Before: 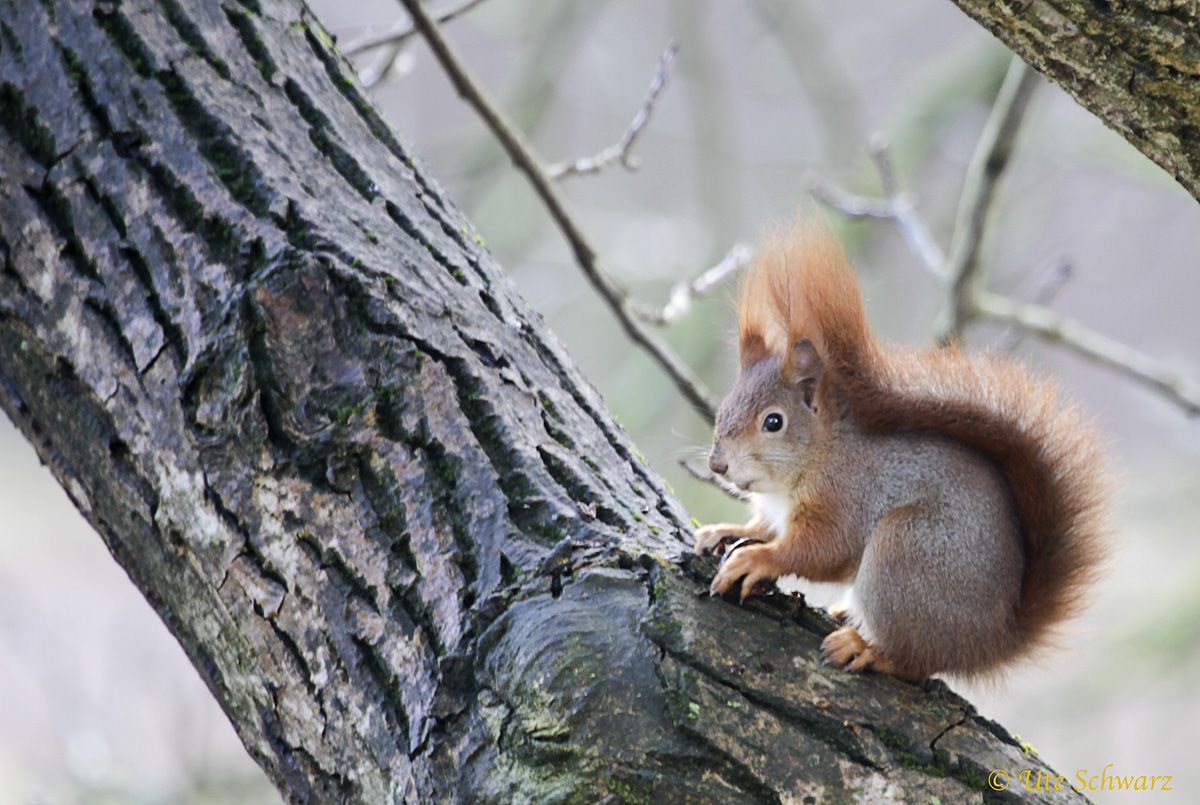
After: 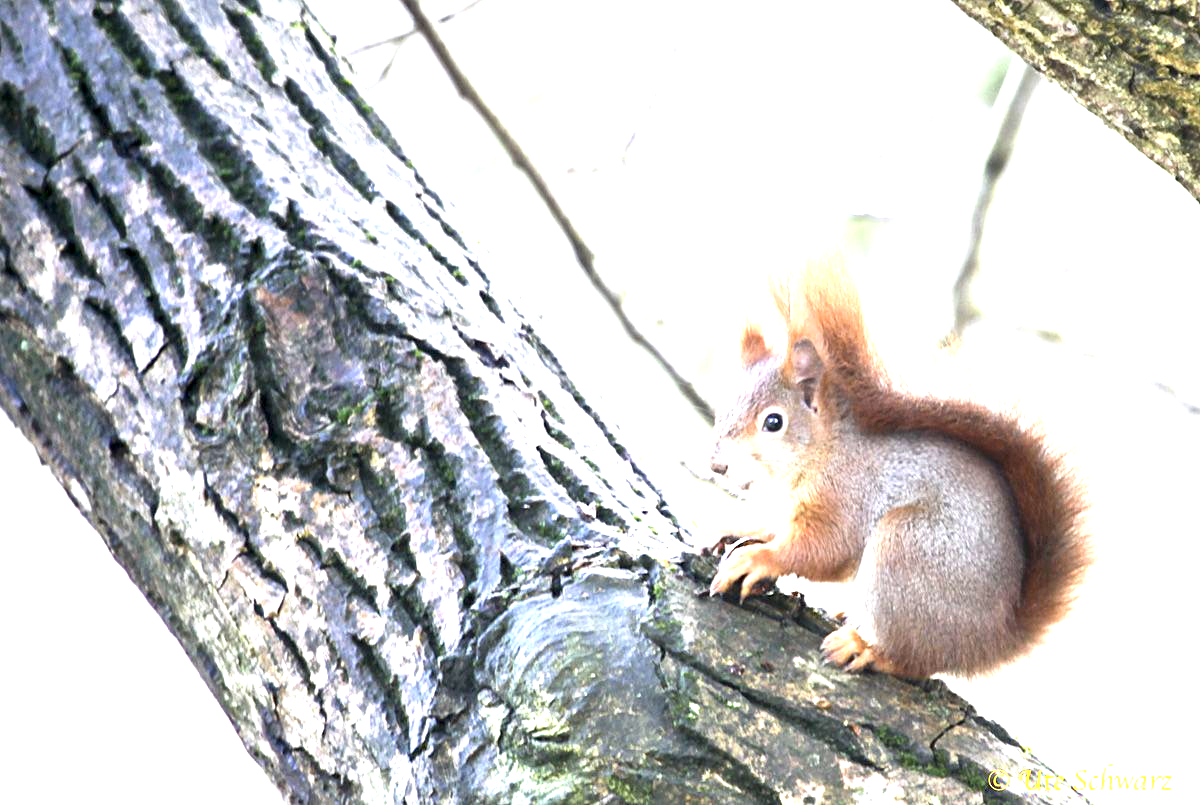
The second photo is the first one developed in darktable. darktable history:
exposure: black level correction 0.001, exposure 1.836 EV, compensate highlight preservation false
